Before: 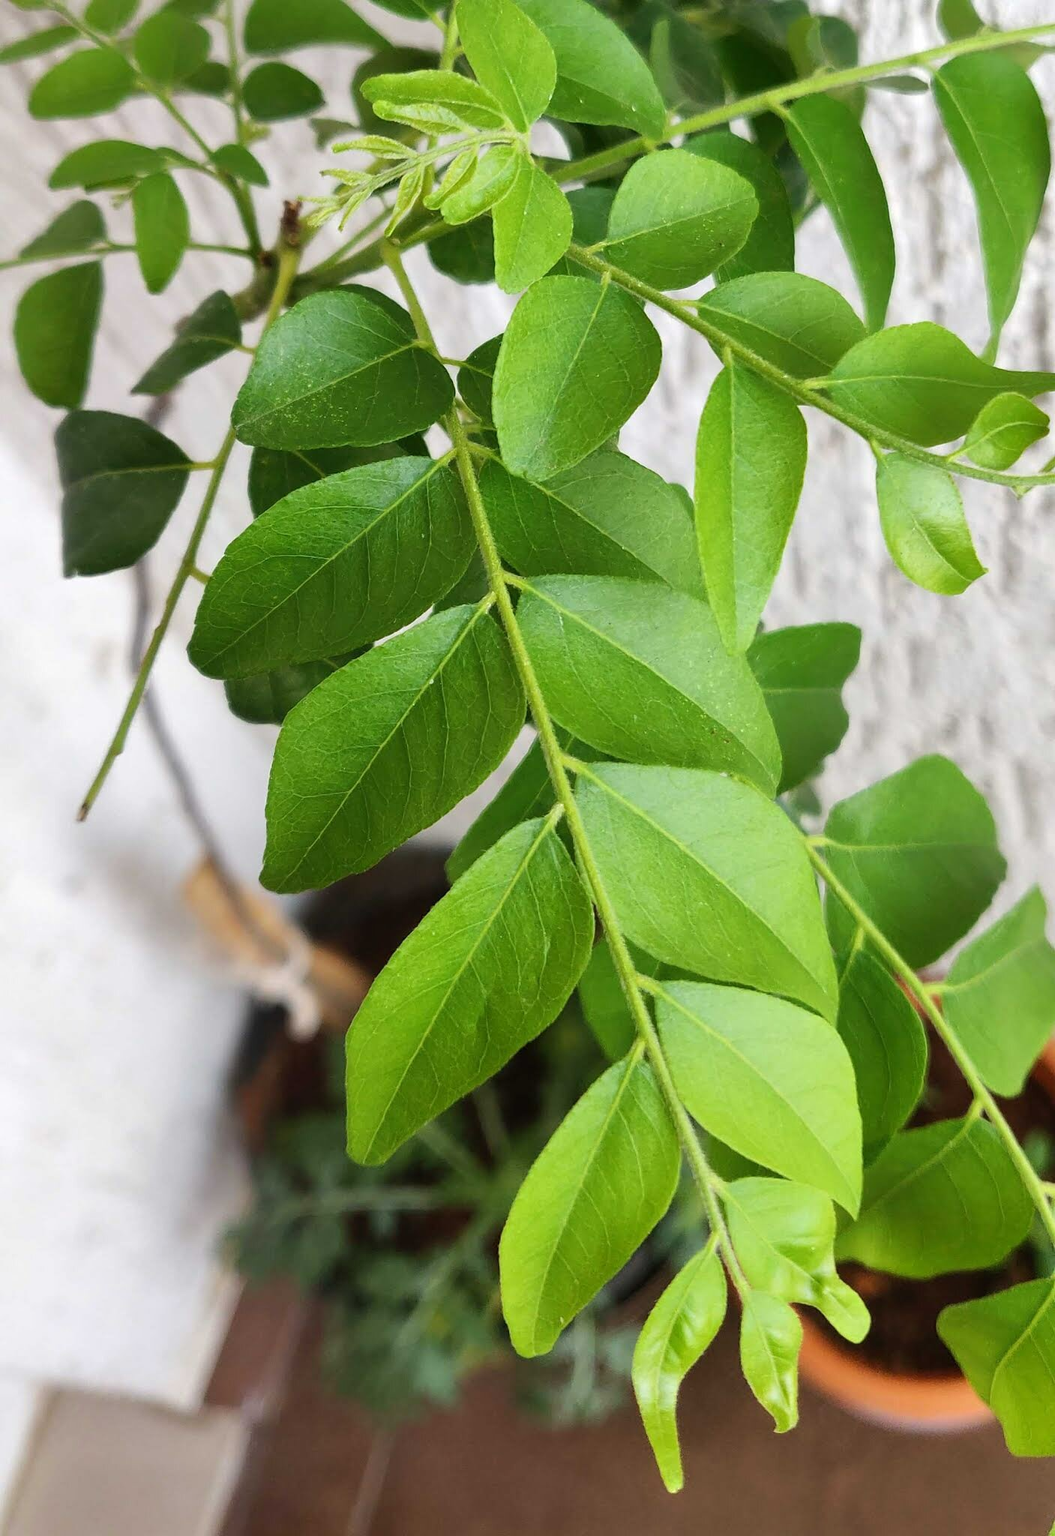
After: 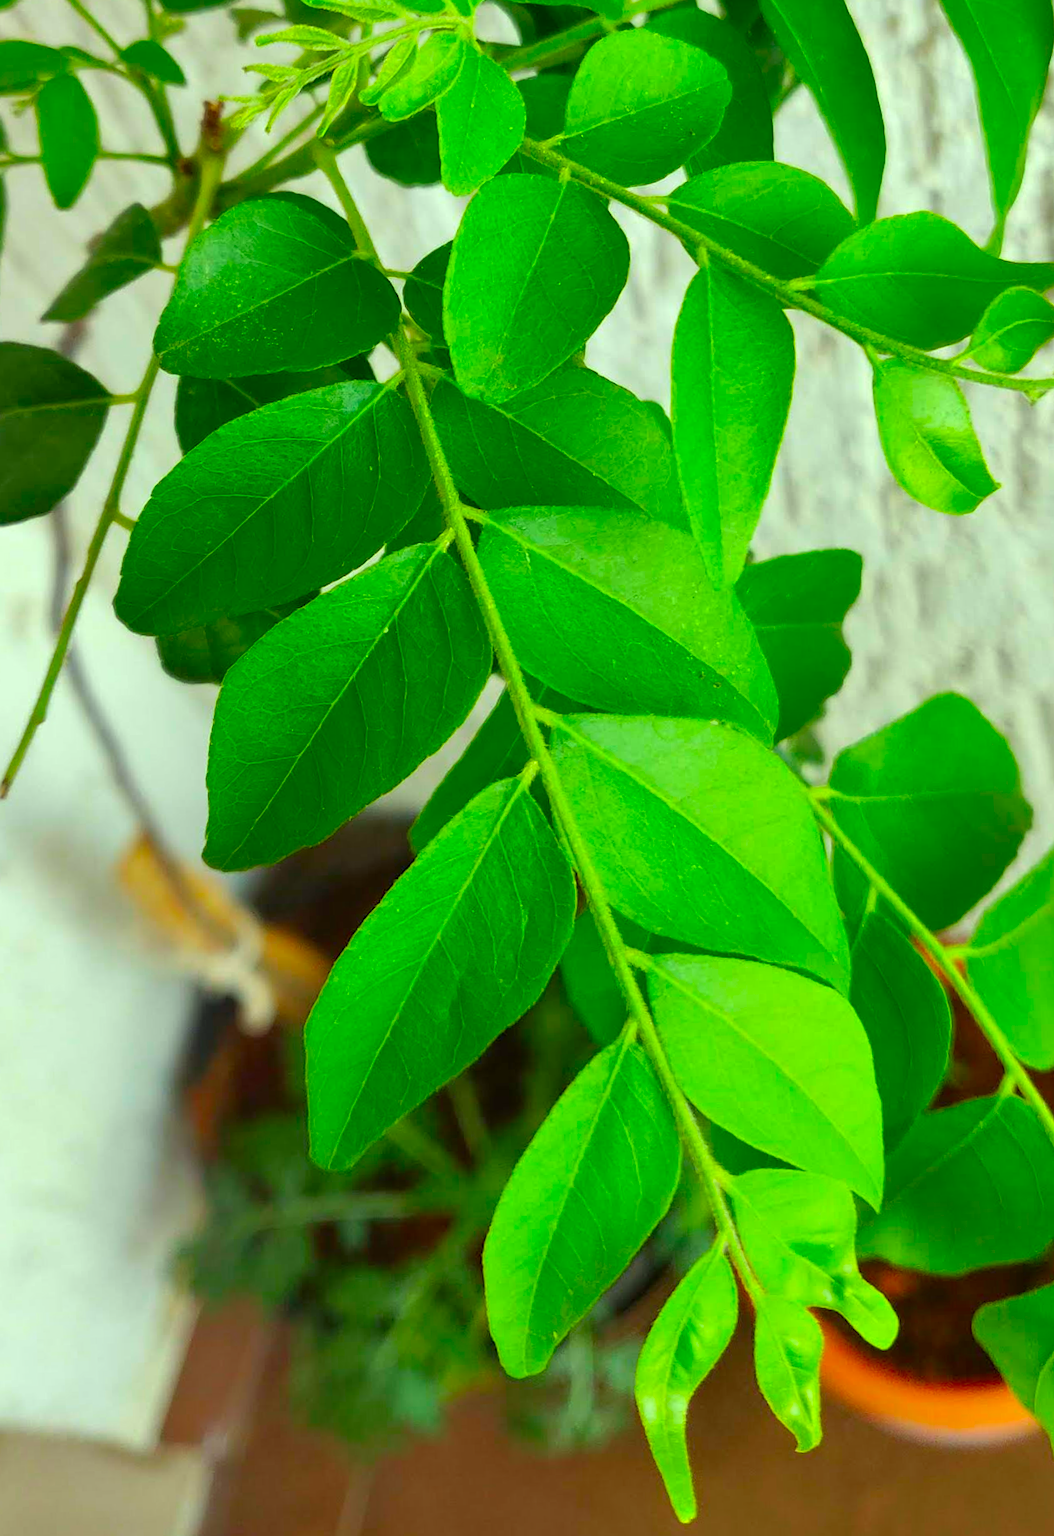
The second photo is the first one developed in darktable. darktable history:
crop and rotate: angle 1.96°, left 5.673%, top 5.673%
rgb curve: curves: ch0 [(0, 0) (0.053, 0.068) (0.122, 0.128) (1, 1)]
color correction: highlights a* -10.77, highlights b* 9.8, saturation 1.72
